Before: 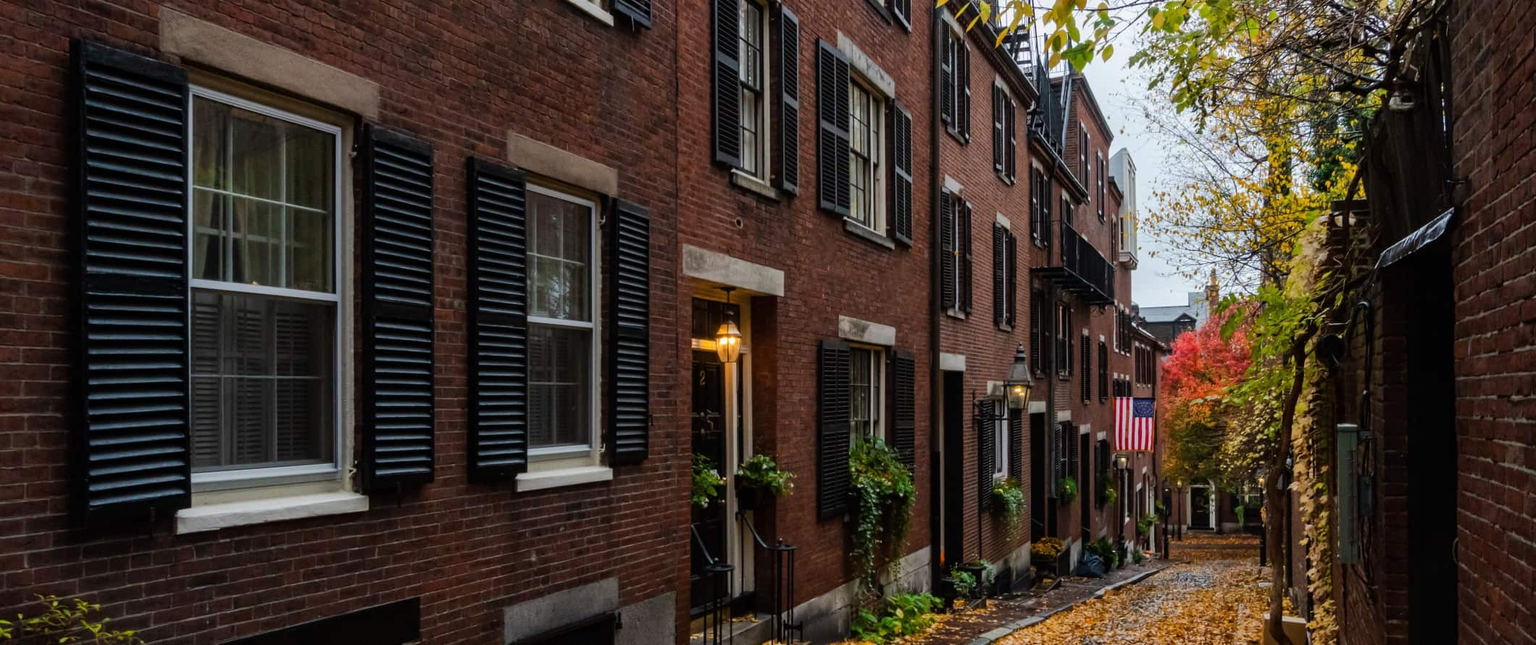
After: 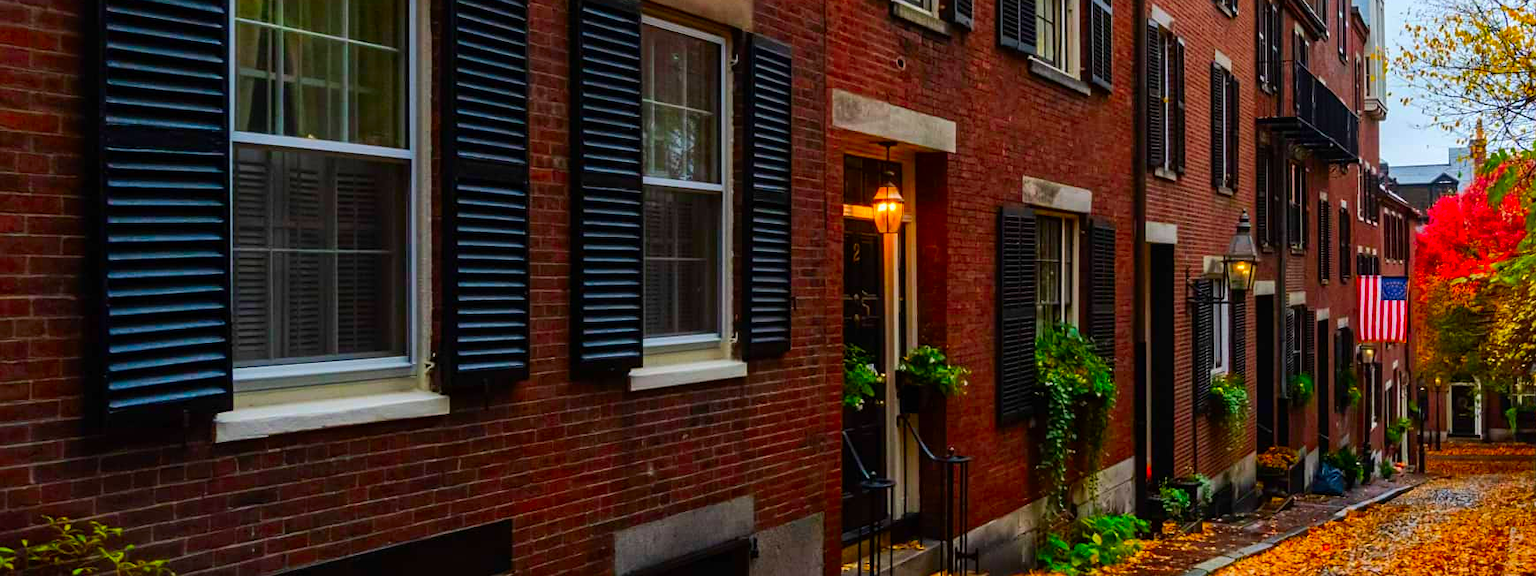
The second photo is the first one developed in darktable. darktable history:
crop: top 26.531%, right 17.959%
contrast brightness saturation: contrast 0.05
sharpen: amount 0.2
color correction: saturation 2.15
